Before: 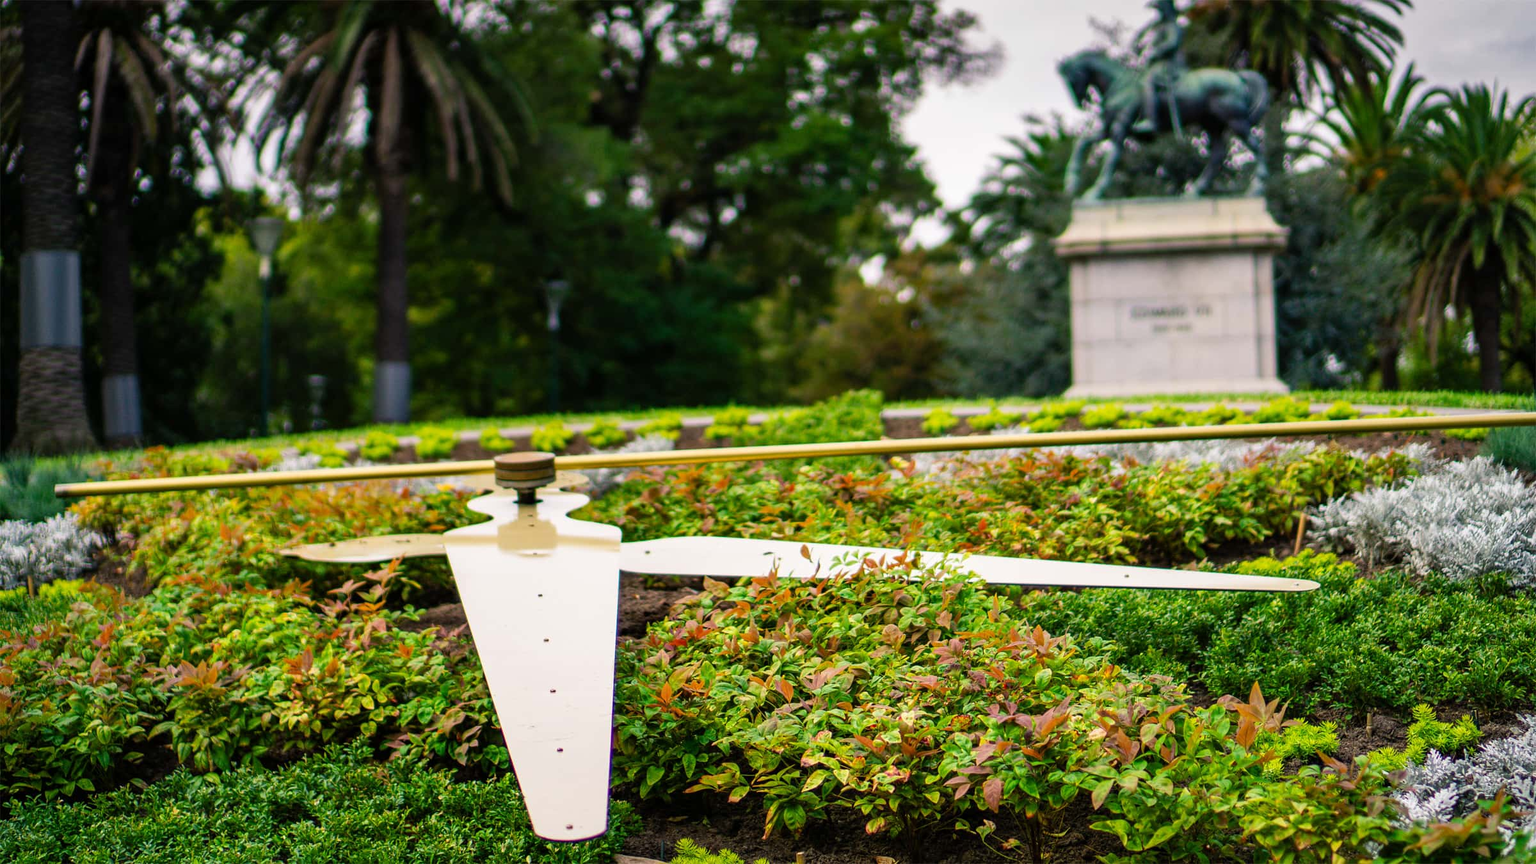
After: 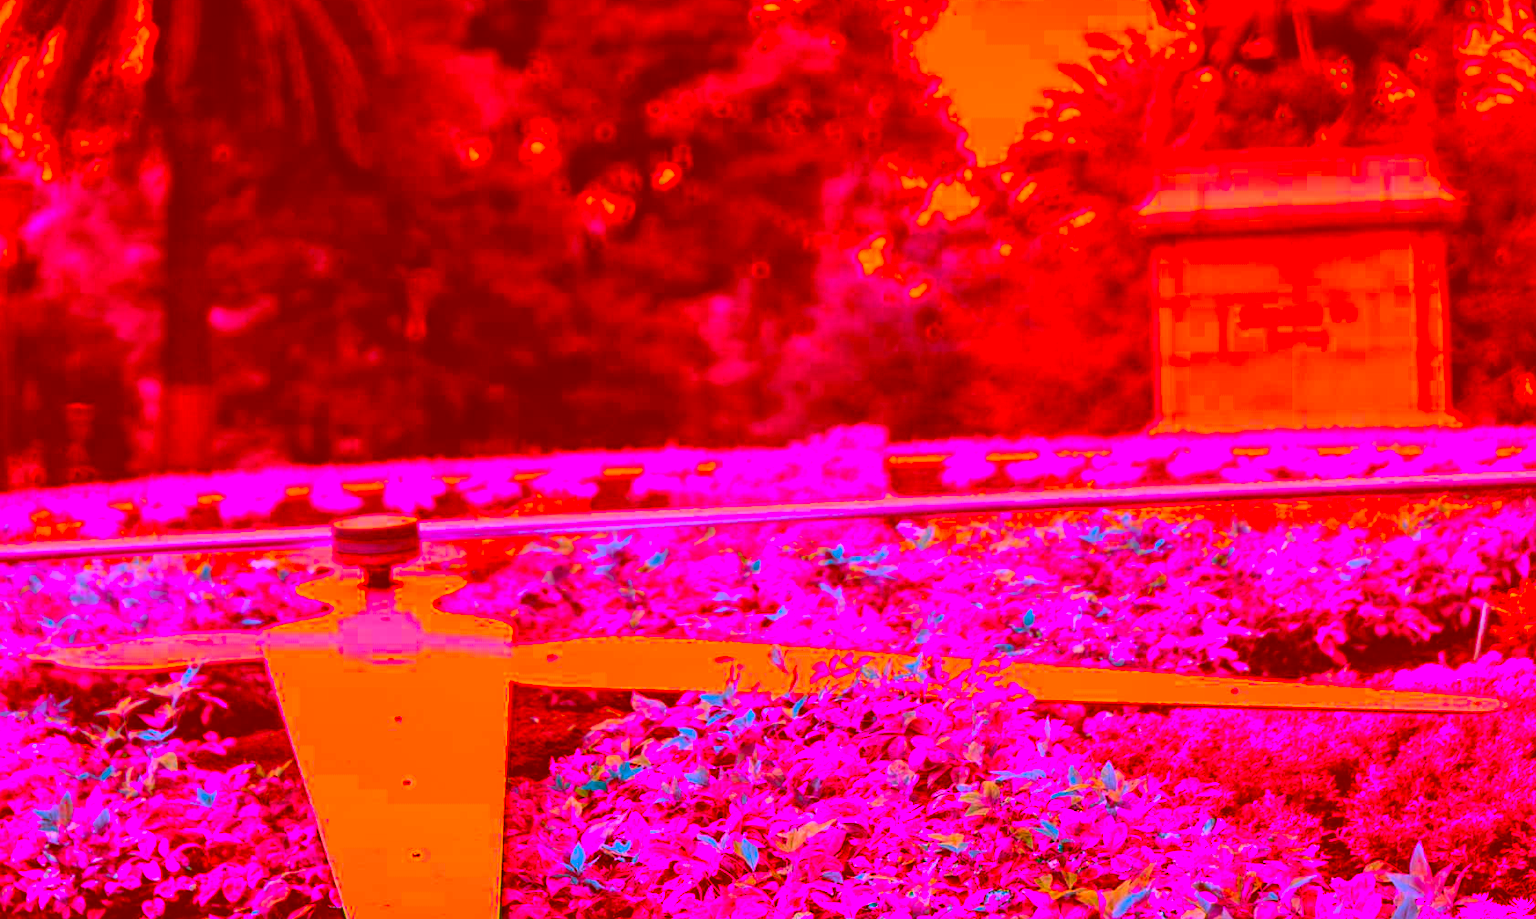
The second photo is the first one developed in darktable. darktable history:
crop and rotate: left 17.02%, top 10.651%, right 12.844%, bottom 14.637%
color correction: highlights a* -38.99, highlights b* -39.63, shadows a* -39.42, shadows b* -39.84, saturation -2.98
